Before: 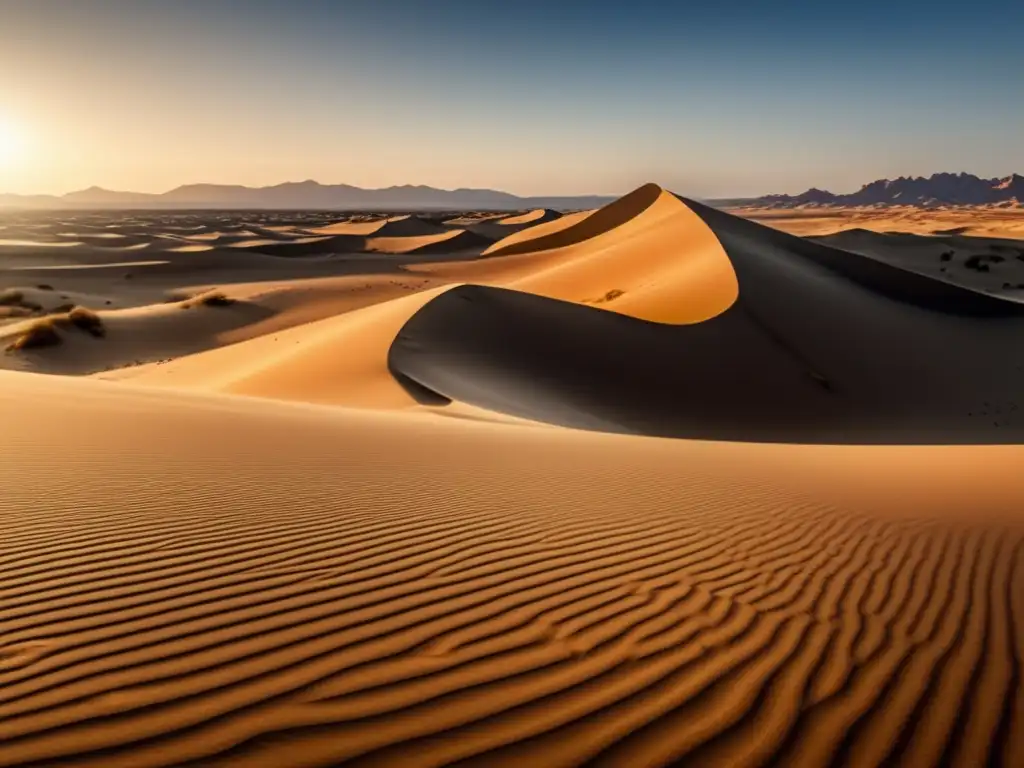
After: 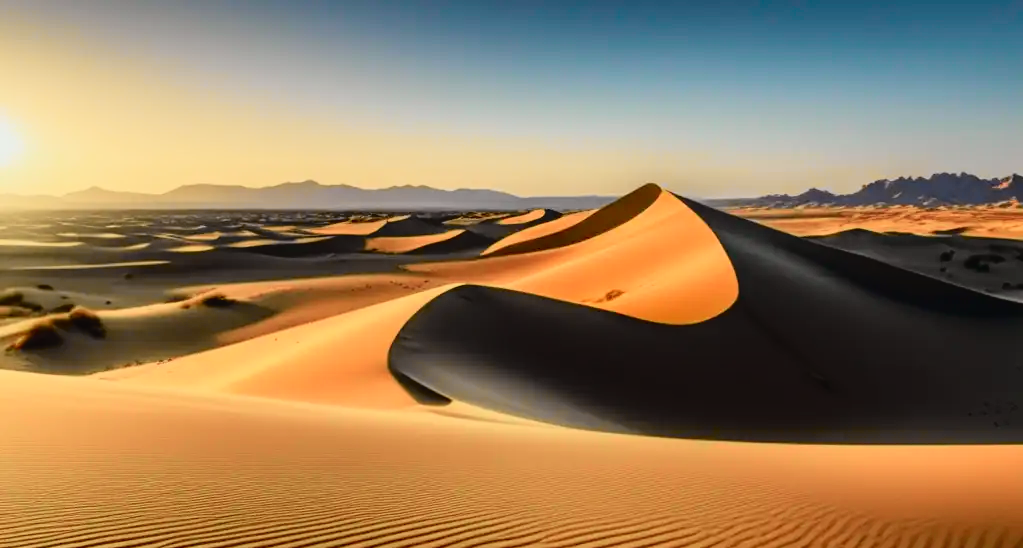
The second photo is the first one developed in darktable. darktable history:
crop: bottom 28.576%
tone curve: curves: ch0 [(0, 0.022) (0.114, 0.088) (0.282, 0.316) (0.446, 0.511) (0.613, 0.693) (0.786, 0.843) (0.999, 0.949)]; ch1 [(0, 0) (0.395, 0.343) (0.463, 0.427) (0.486, 0.474) (0.503, 0.5) (0.535, 0.522) (0.555, 0.546) (0.594, 0.614) (0.755, 0.793) (1, 1)]; ch2 [(0, 0) (0.369, 0.388) (0.449, 0.431) (0.501, 0.5) (0.528, 0.517) (0.561, 0.598) (0.697, 0.721) (1, 1)], color space Lab, independent channels, preserve colors none
